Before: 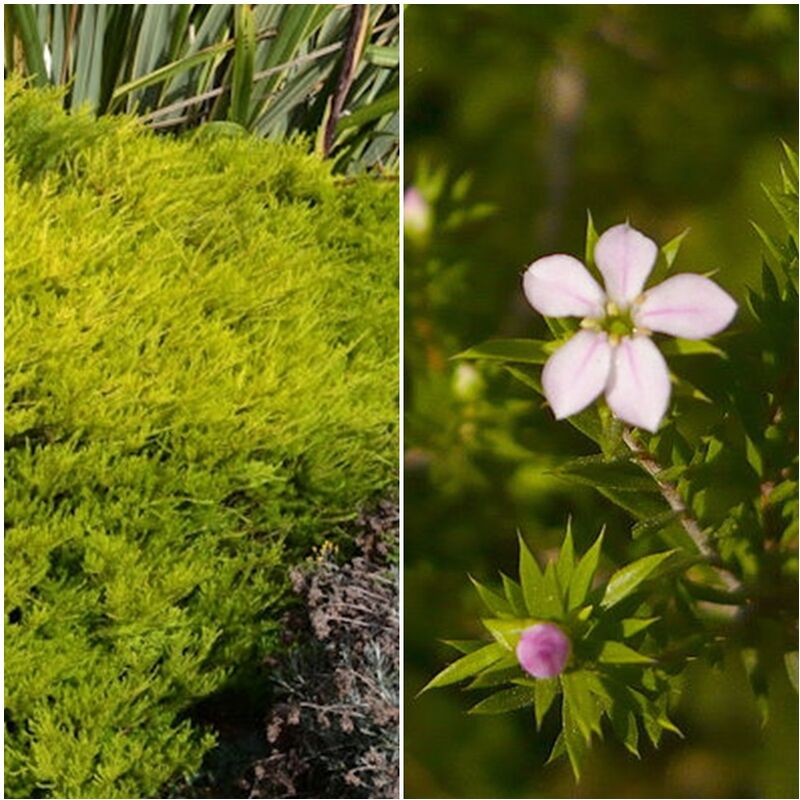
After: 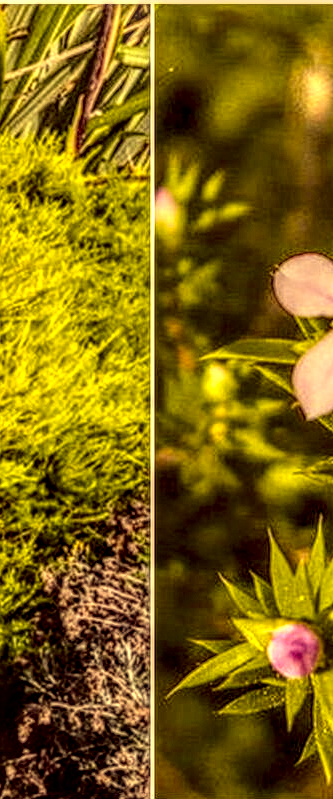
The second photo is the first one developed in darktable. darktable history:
tone curve: curves: ch0 [(0, 0.01) (0.052, 0.045) (0.136, 0.133) (0.29, 0.332) (0.453, 0.531) (0.676, 0.751) (0.89, 0.919) (1, 1)]; ch1 [(0, 0) (0.094, 0.081) (0.285, 0.299) (0.385, 0.403) (0.446, 0.443) (0.495, 0.496) (0.544, 0.552) (0.589, 0.612) (0.722, 0.728) (1, 1)]; ch2 [(0, 0) (0.257, 0.217) (0.43, 0.421) (0.498, 0.507) (0.531, 0.544) (0.56, 0.579) (0.625, 0.642) (1, 1)], color space Lab, independent channels, preserve colors none
color correction: highlights a* 10.12, highlights b* 39.04, shadows a* 14.62, shadows b* 3.37
crop: left 31.229%, right 27.105%
local contrast: highlights 0%, shadows 0%, detail 300%, midtone range 0.3
